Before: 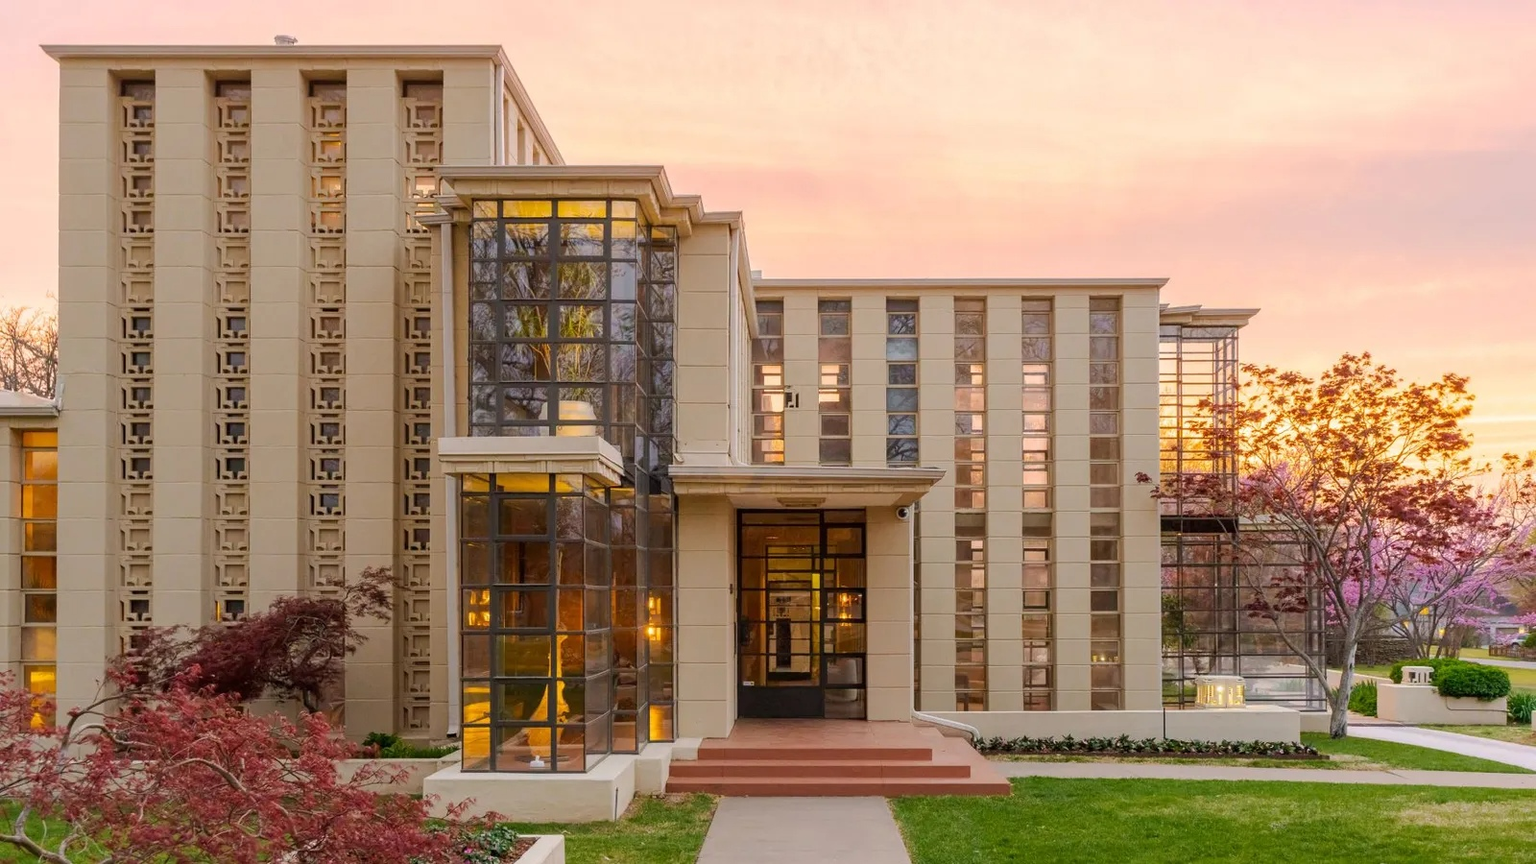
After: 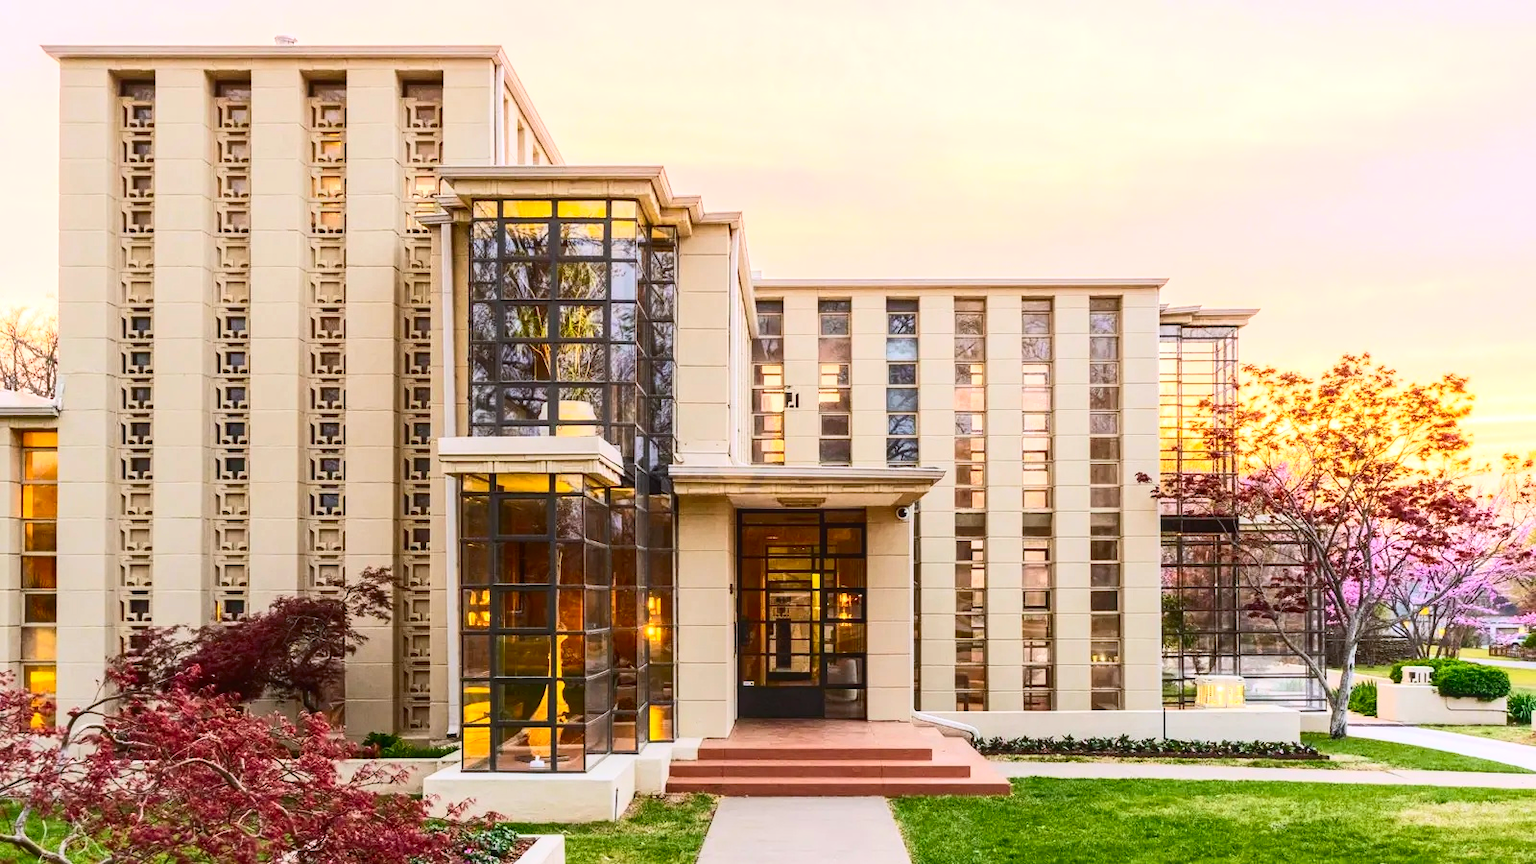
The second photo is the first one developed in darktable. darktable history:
contrast brightness saturation: contrast 0.4, brightness 0.1, saturation 0.21
exposure: black level correction 0, exposure 0.4 EV, compensate exposure bias true, compensate highlight preservation false
white balance: red 0.967, blue 1.049
local contrast: detail 110%
